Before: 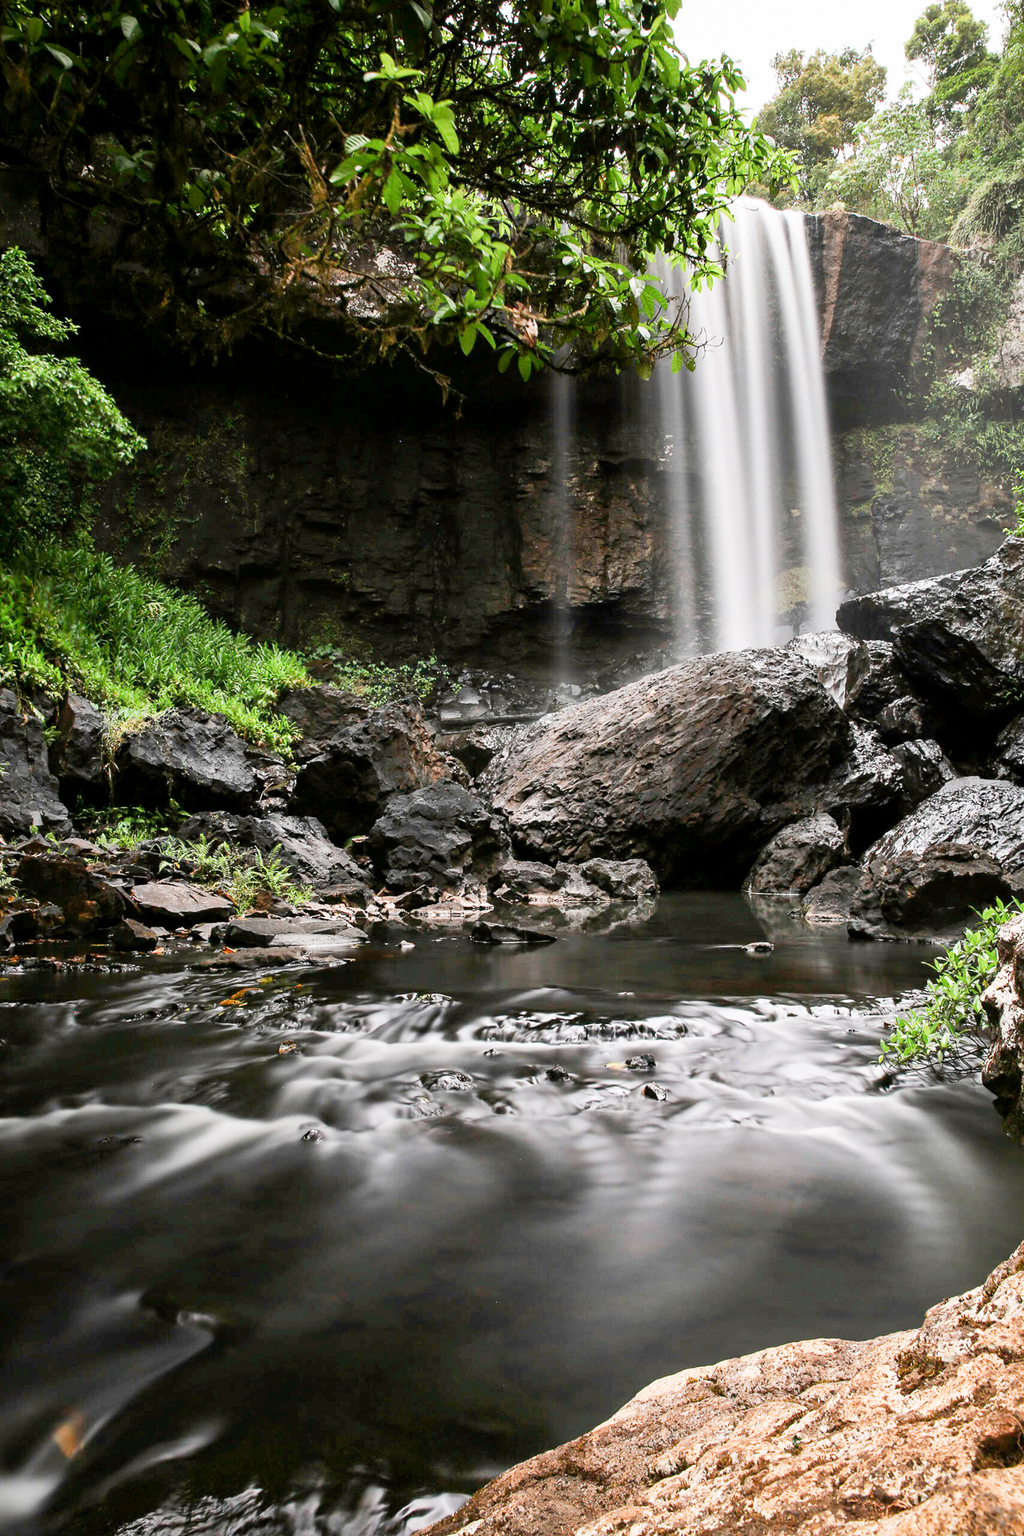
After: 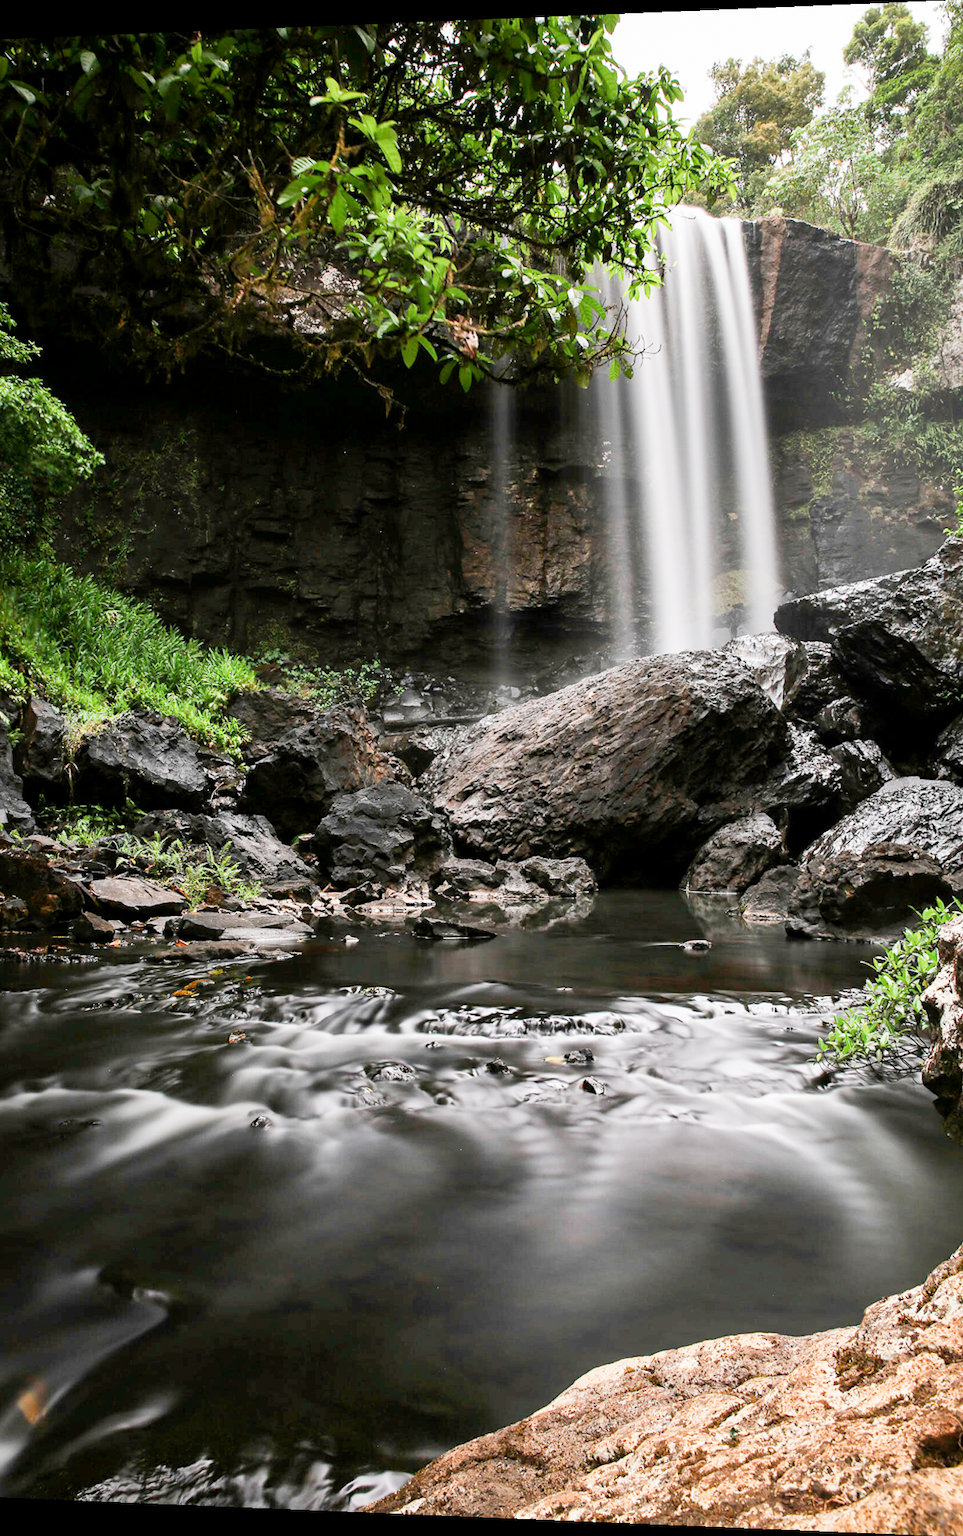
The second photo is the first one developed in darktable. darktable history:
exposure: compensate highlight preservation false
rotate and perspective: lens shift (horizontal) -0.055, automatic cropping off
crop and rotate: left 3.238%
